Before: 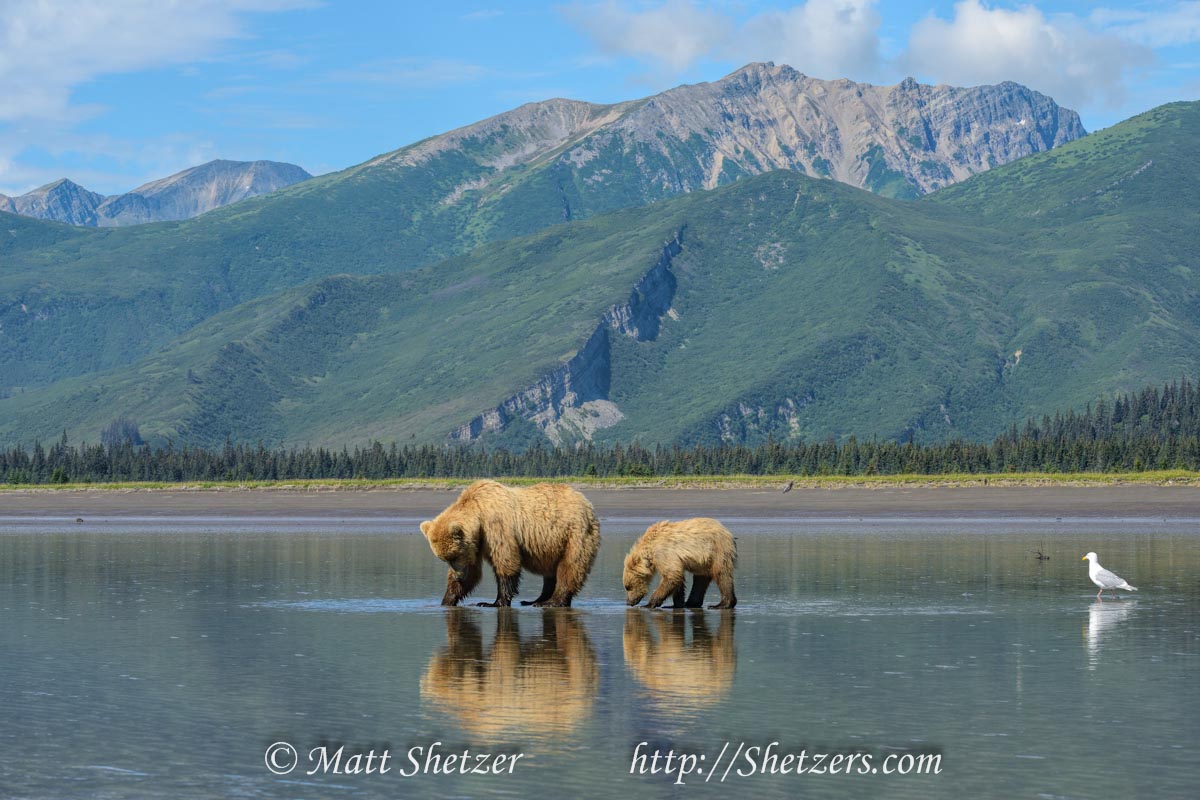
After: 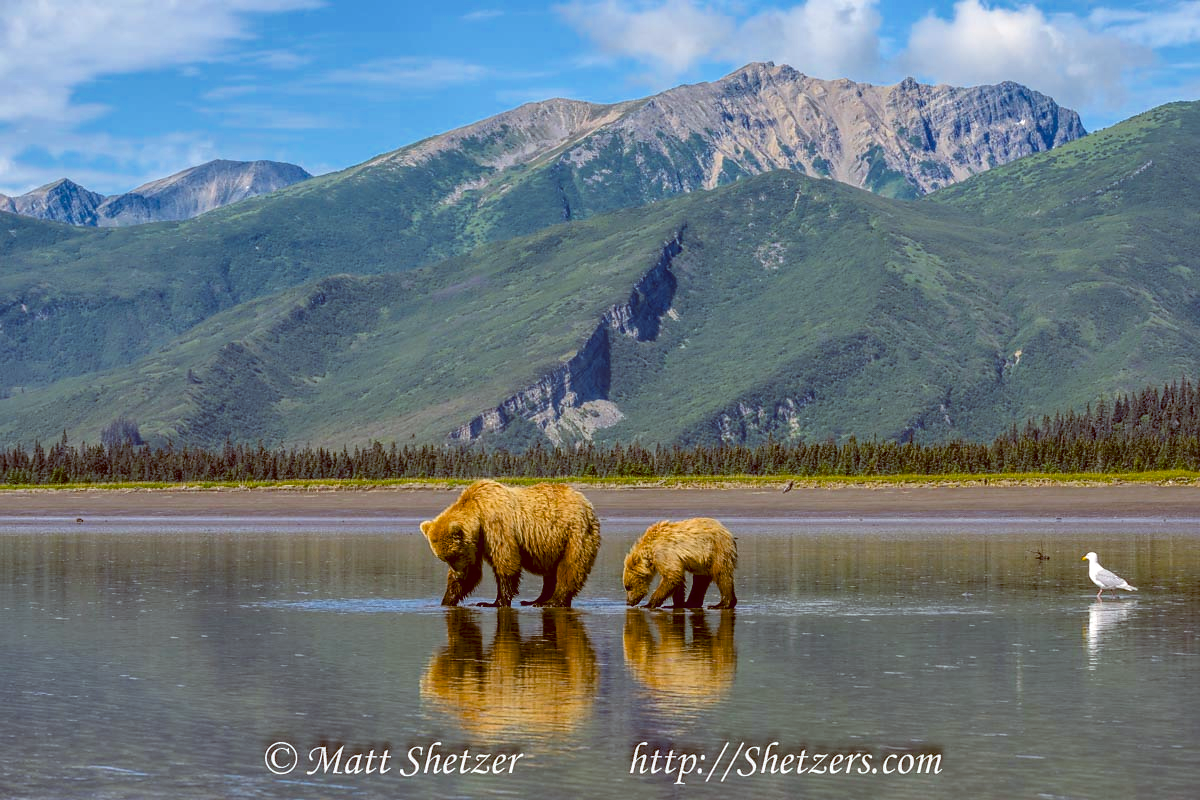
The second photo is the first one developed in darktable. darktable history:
sharpen: radius 1.45, amount 0.396, threshold 1.692
exposure: compensate highlight preservation false
local contrast: on, module defaults
color balance rgb: global offset › chroma 0.391%, global offset › hue 33.77°, perceptual saturation grading › global saturation 25.813%, saturation formula JzAzBz (2021)
